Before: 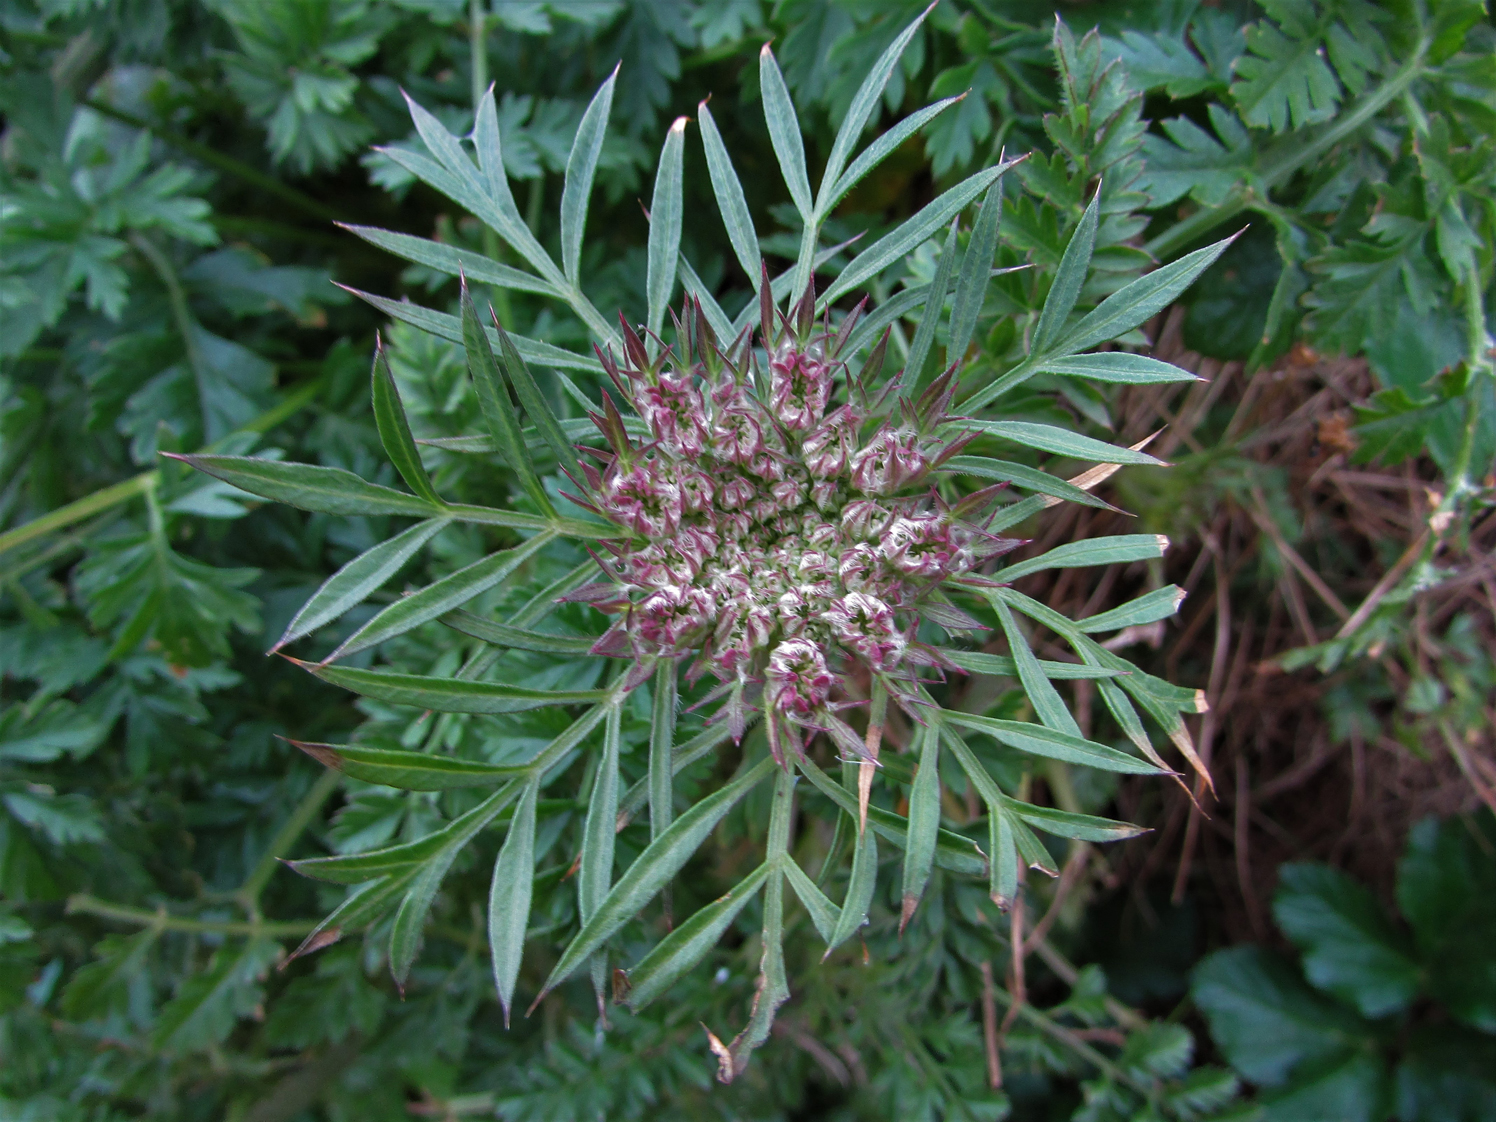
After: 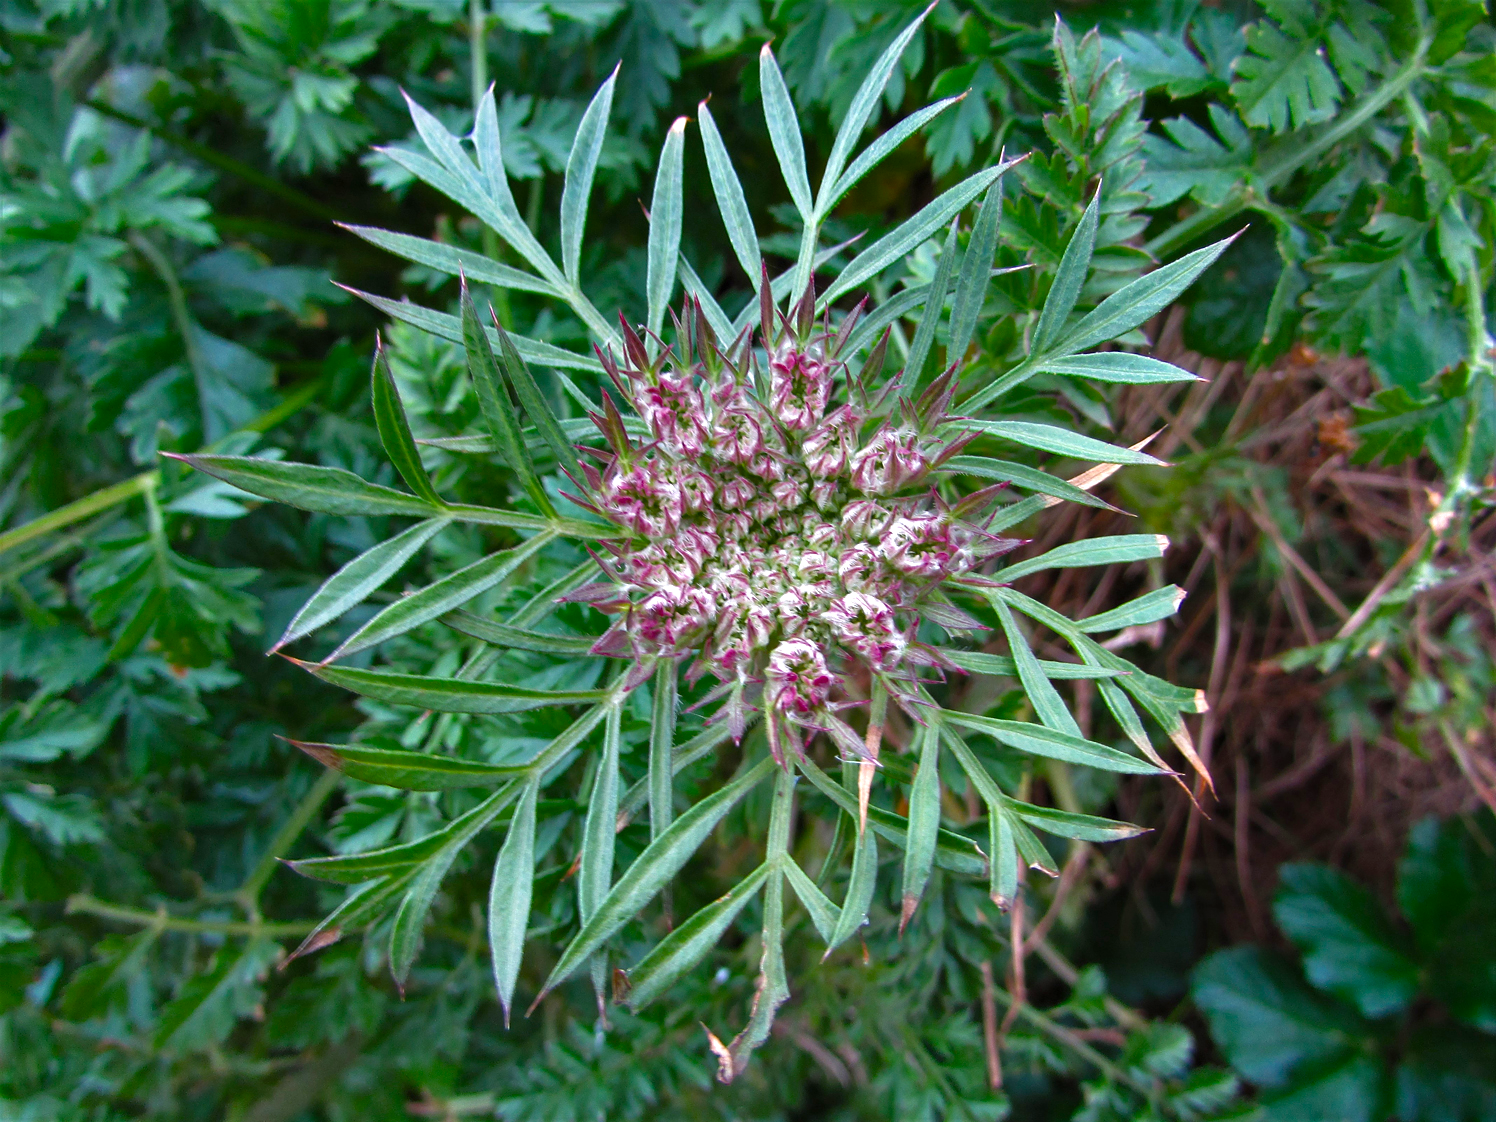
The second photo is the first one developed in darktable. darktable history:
exposure: black level correction 0, exposure 0.4 EV, compensate exposure bias true, compensate highlight preservation false
color balance rgb: linear chroma grading › shadows 16%, perceptual saturation grading › global saturation 8%, perceptual saturation grading › shadows 4%, perceptual brilliance grading › global brilliance 2%, perceptual brilliance grading › highlights 8%, perceptual brilliance grading › shadows -4%, global vibrance 16%, saturation formula JzAzBz (2021)
